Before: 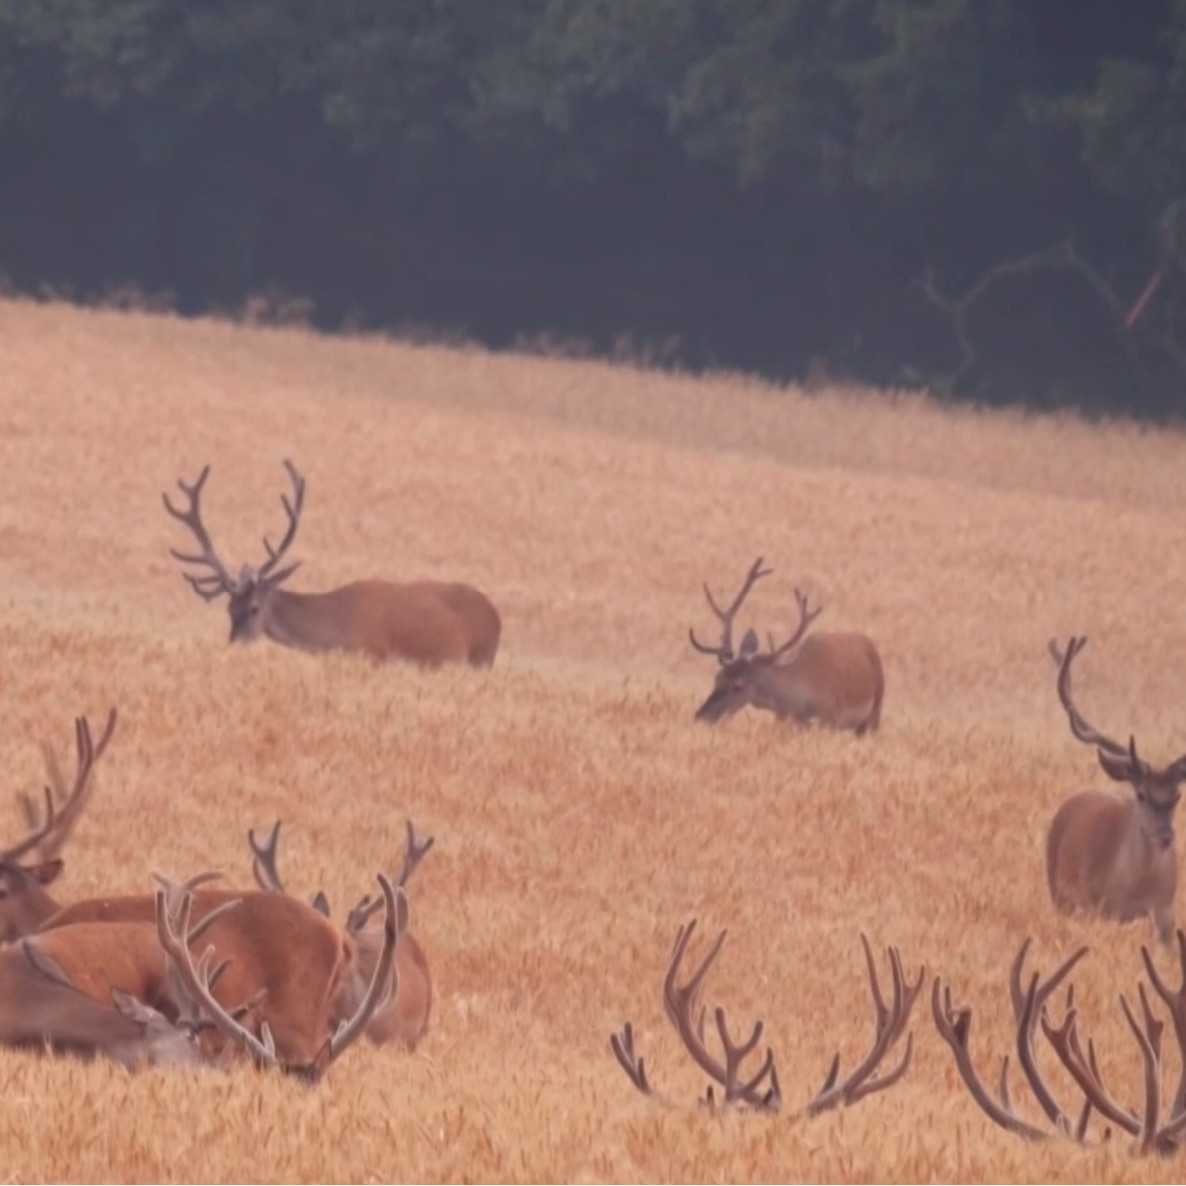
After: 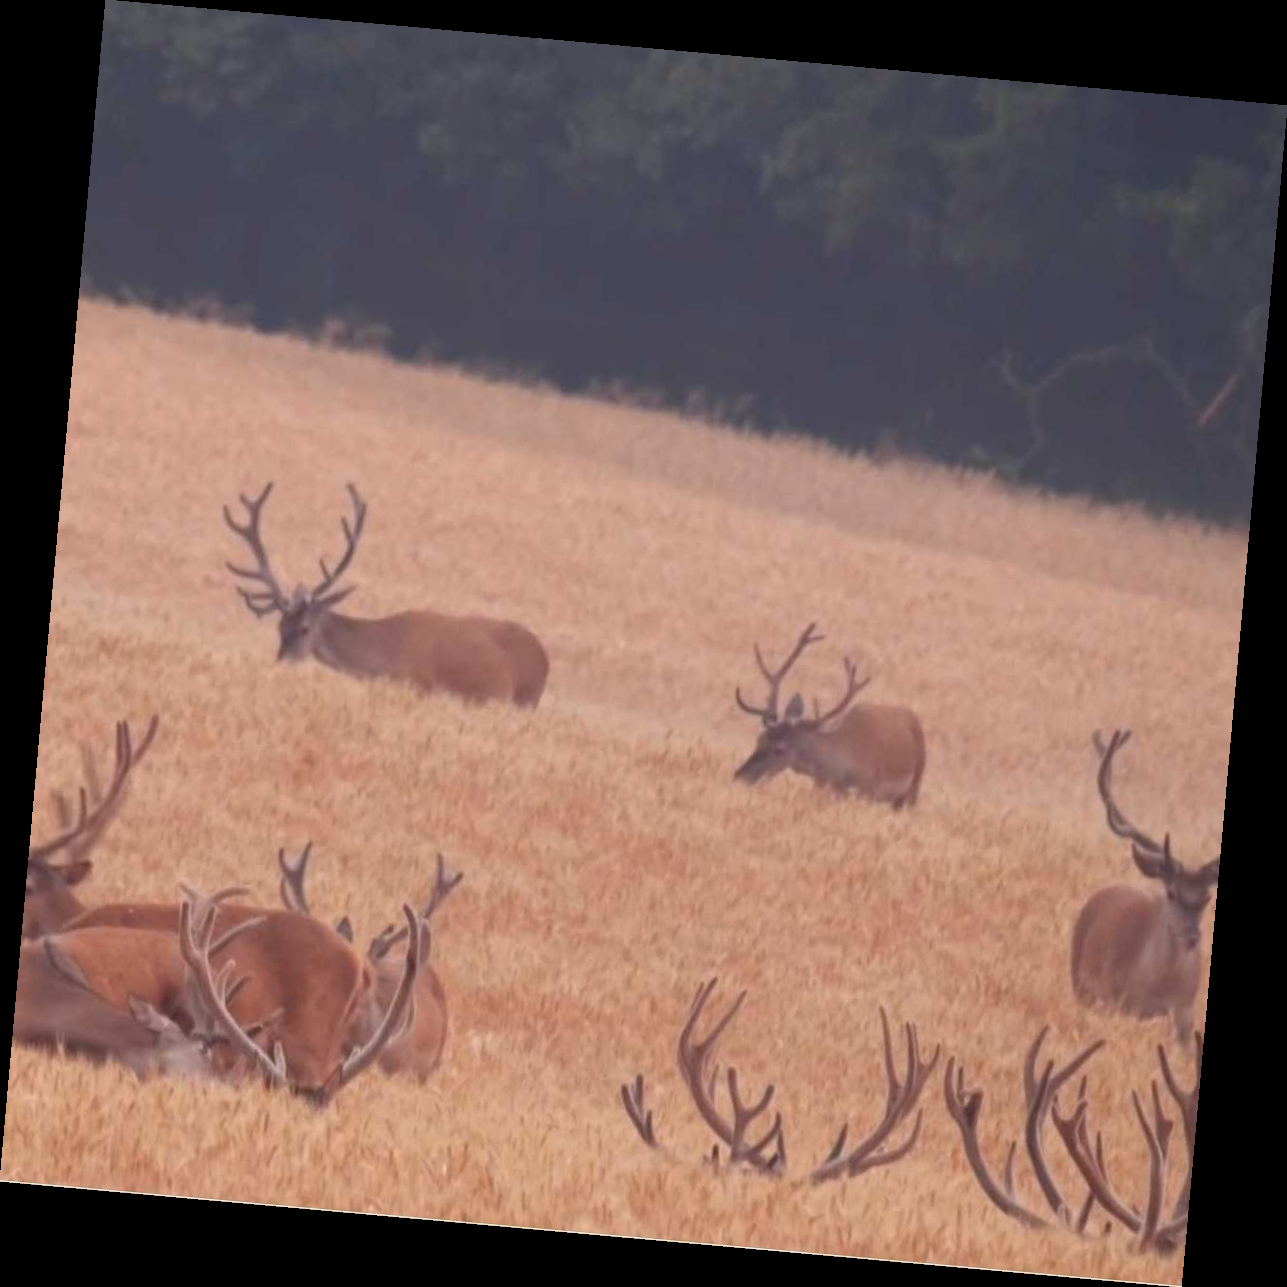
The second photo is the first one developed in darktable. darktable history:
rotate and perspective: rotation 5.12°, automatic cropping off
contrast brightness saturation: saturation -0.04
